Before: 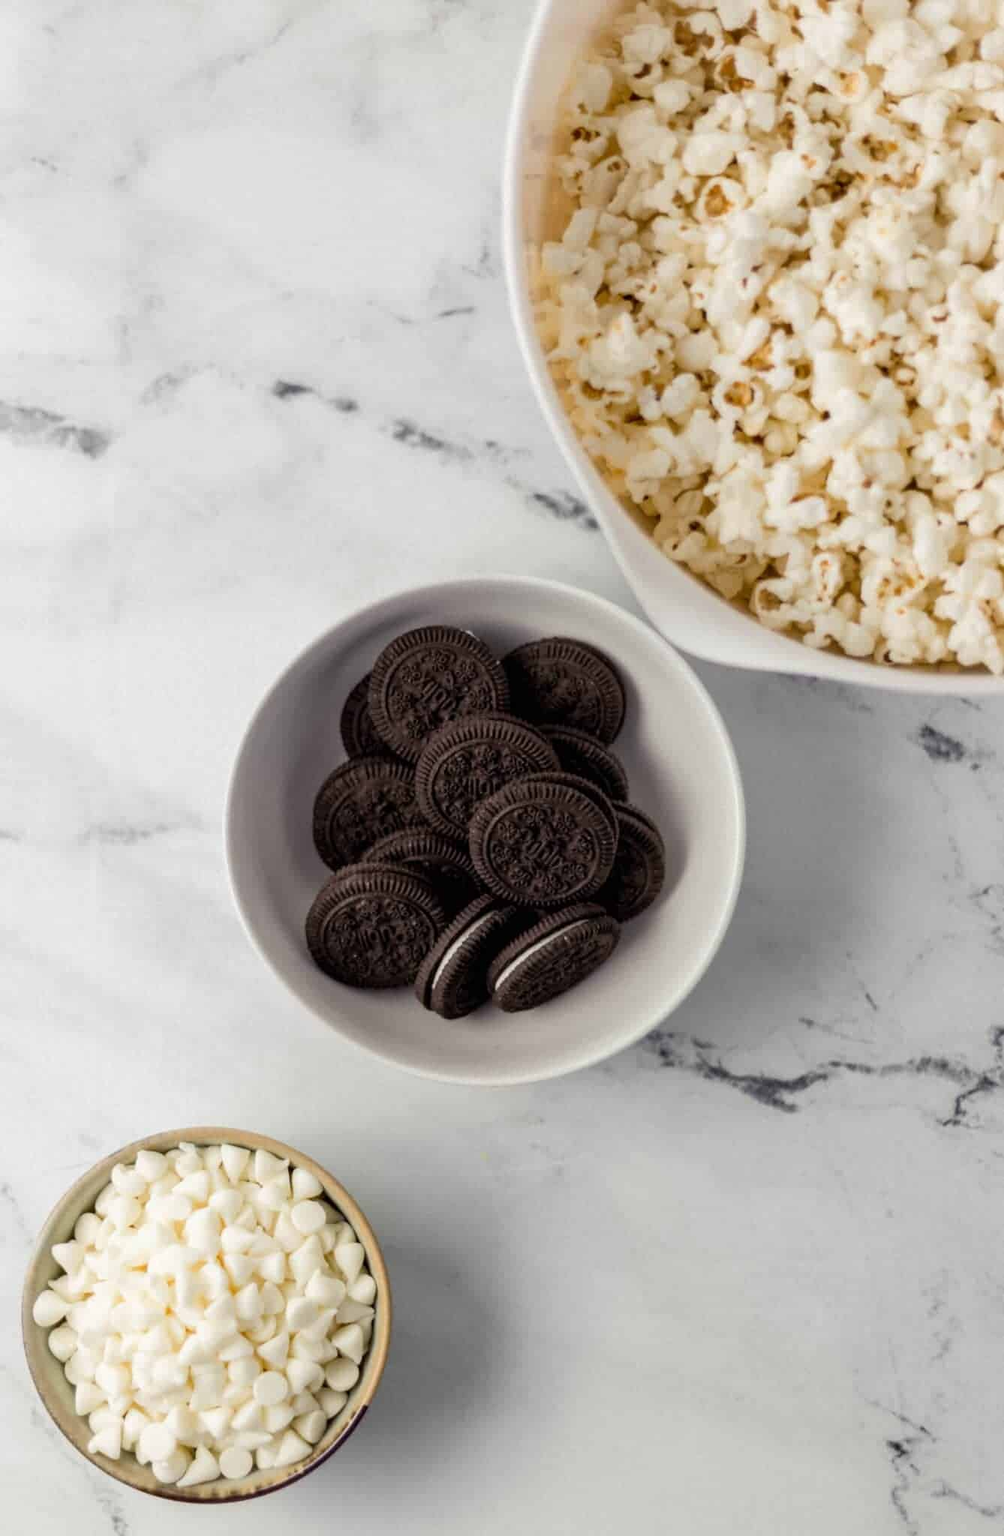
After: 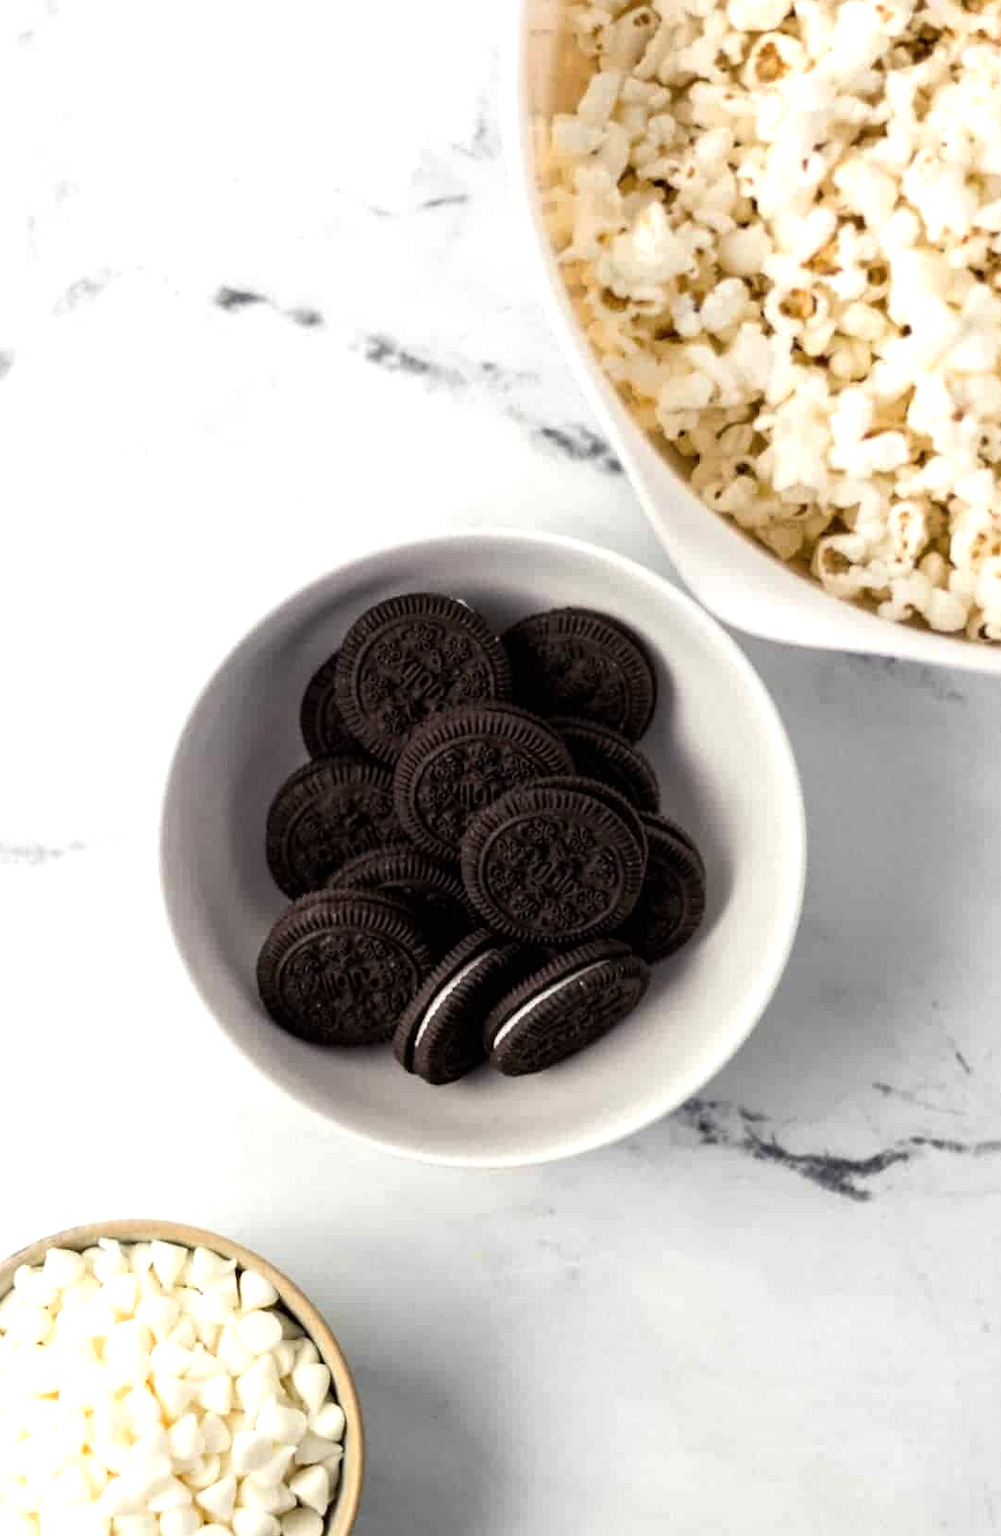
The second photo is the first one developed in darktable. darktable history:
tone equalizer: -8 EV -0.772 EV, -7 EV -0.704 EV, -6 EV -0.609 EV, -5 EV -0.374 EV, -3 EV 0.387 EV, -2 EV 0.6 EV, -1 EV 0.682 EV, +0 EV 0.728 EV, edges refinement/feathering 500, mask exposure compensation -1.57 EV, preserve details guided filter
color zones: curves: ch0 [(0.25, 0.5) (0.428, 0.473) (0.75, 0.5)]; ch1 [(0.243, 0.479) (0.398, 0.452) (0.75, 0.5)]
crop and rotate: left 9.986%, top 9.844%, right 10.054%, bottom 10.065%
